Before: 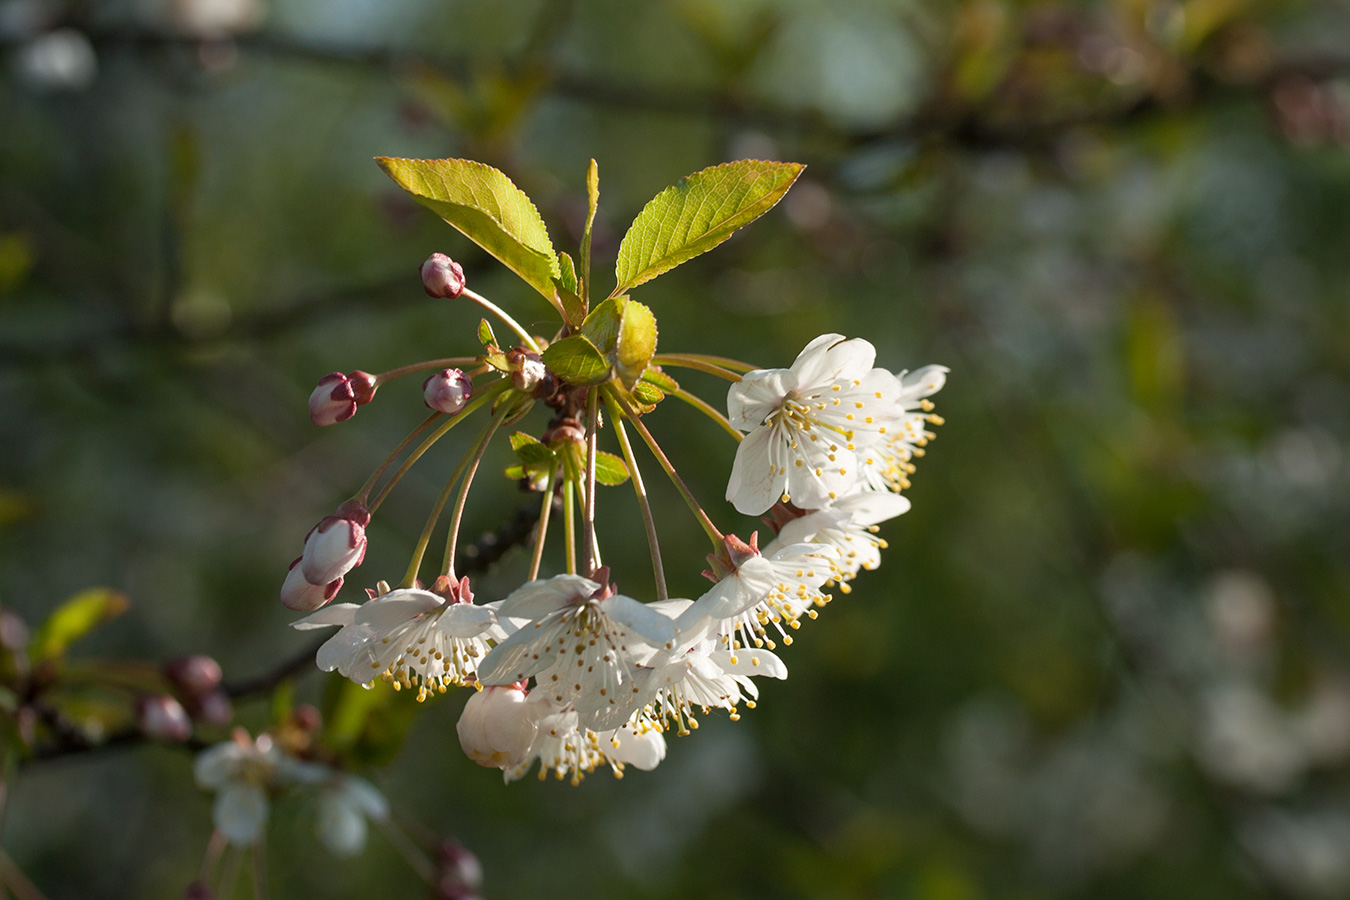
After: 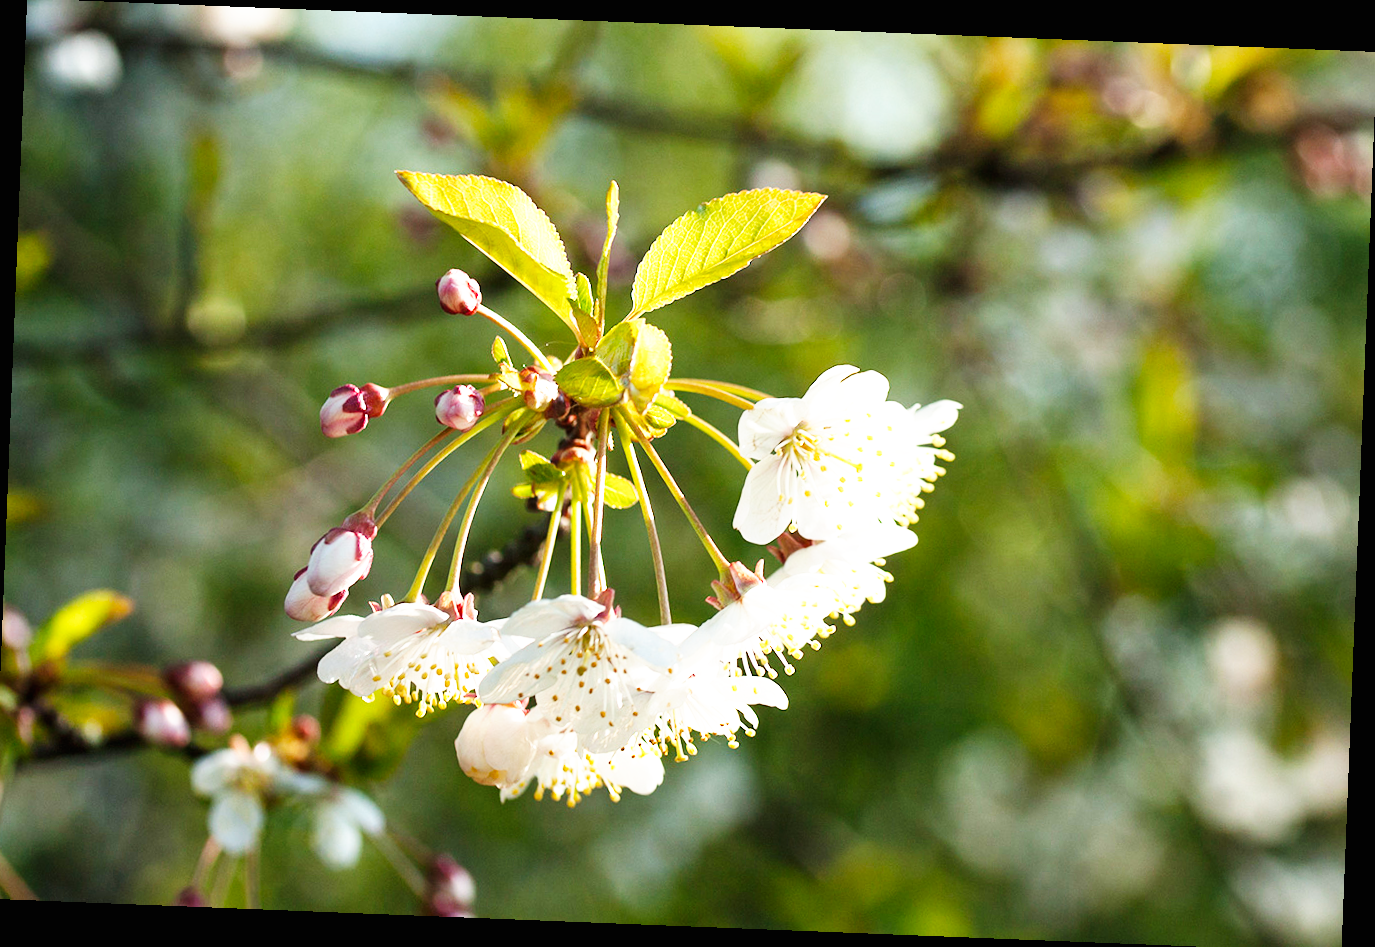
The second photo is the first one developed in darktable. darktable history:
crop and rotate: left 0.614%, top 0.179%, bottom 0.309%
exposure: black level correction 0, exposure 0.7 EV, compensate exposure bias true, compensate highlight preservation false
rotate and perspective: rotation 2.27°, automatic cropping off
base curve: curves: ch0 [(0, 0) (0.007, 0.004) (0.027, 0.03) (0.046, 0.07) (0.207, 0.54) (0.442, 0.872) (0.673, 0.972) (1, 1)], preserve colors none
